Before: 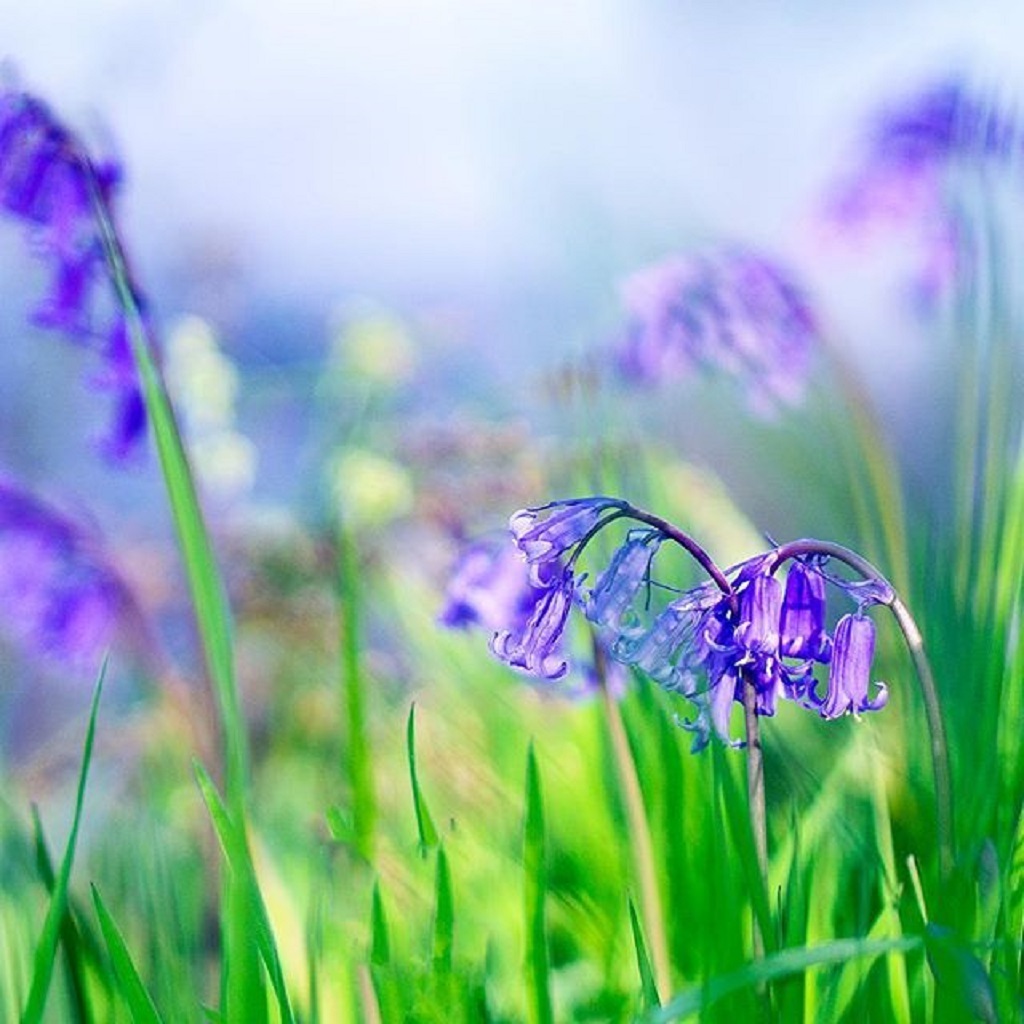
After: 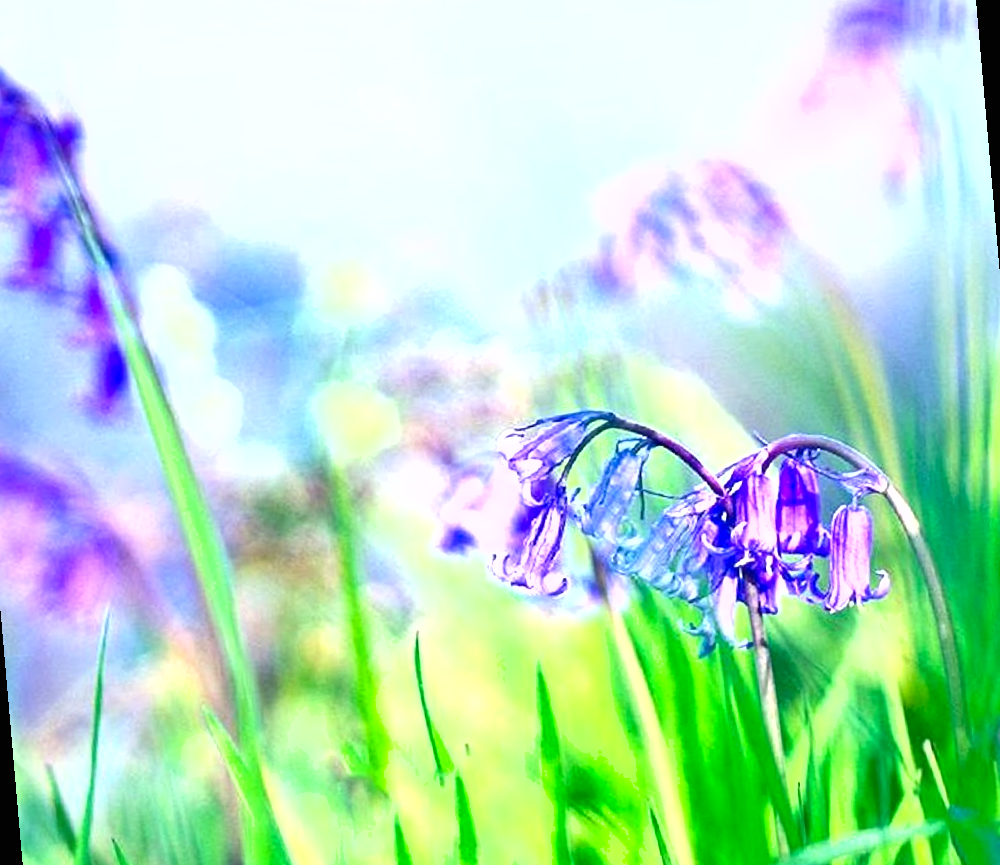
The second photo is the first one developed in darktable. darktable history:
shadows and highlights: radius 125.46, shadows 30.51, highlights -30.51, low approximation 0.01, soften with gaussian
exposure: black level correction 0, exposure 1.1 EV, compensate highlight preservation false
rotate and perspective: rotation -5°, crop left 0.05, crop right 0.952, crop top 0.11, crop bottom 0.89
